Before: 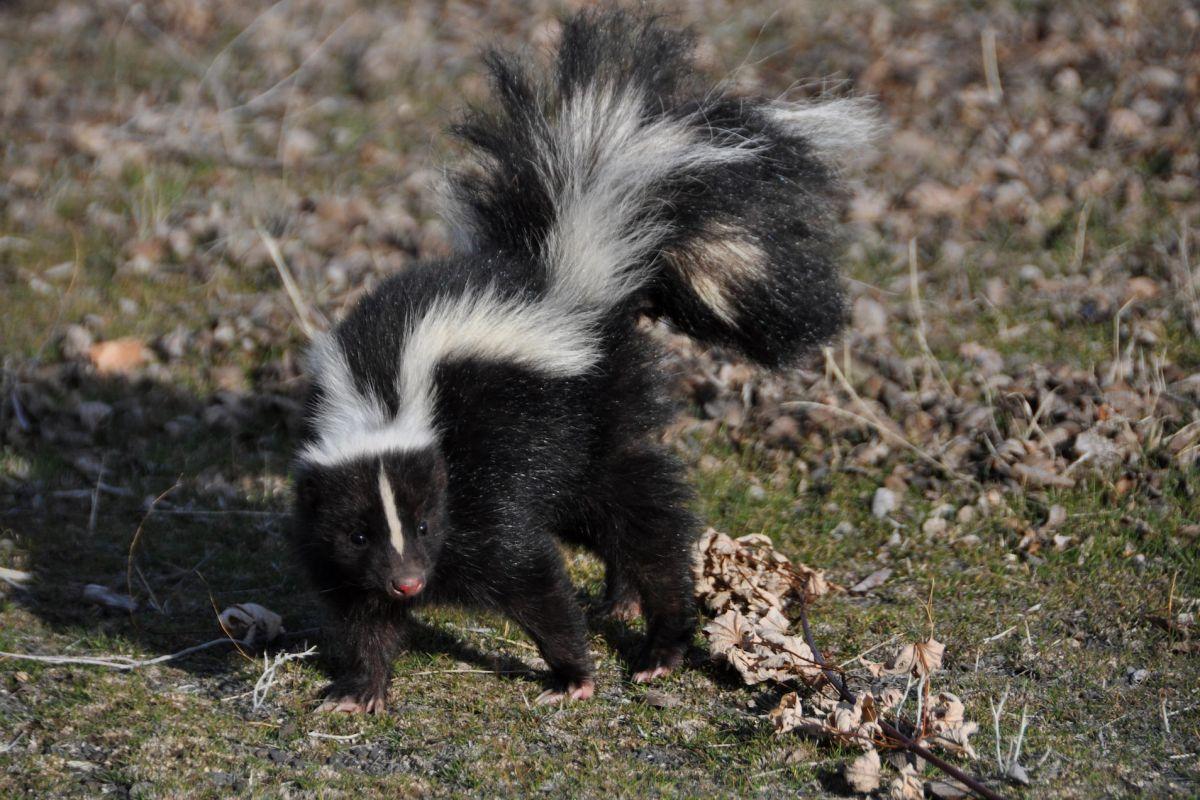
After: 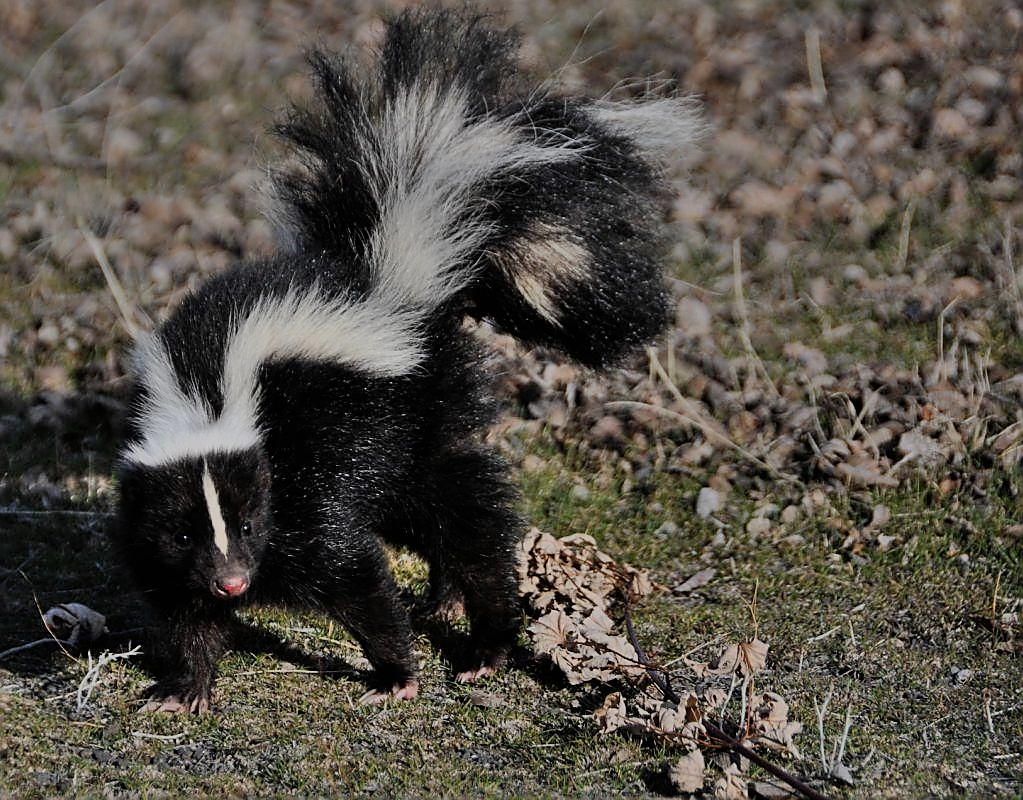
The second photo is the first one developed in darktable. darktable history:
exposure: exposure -0.6 EV, compensate highlight preservation false
filmic rgb: black relative exposure -7.65 EV, white relative exposure 4.56 EV, hardness 3.61, contrast in shadows safe
crop and rotate: left 14.693%
sharpen: radius 1.414, amount 1.245, threshold 0.695
shadows and highlights: soften with gaussian
